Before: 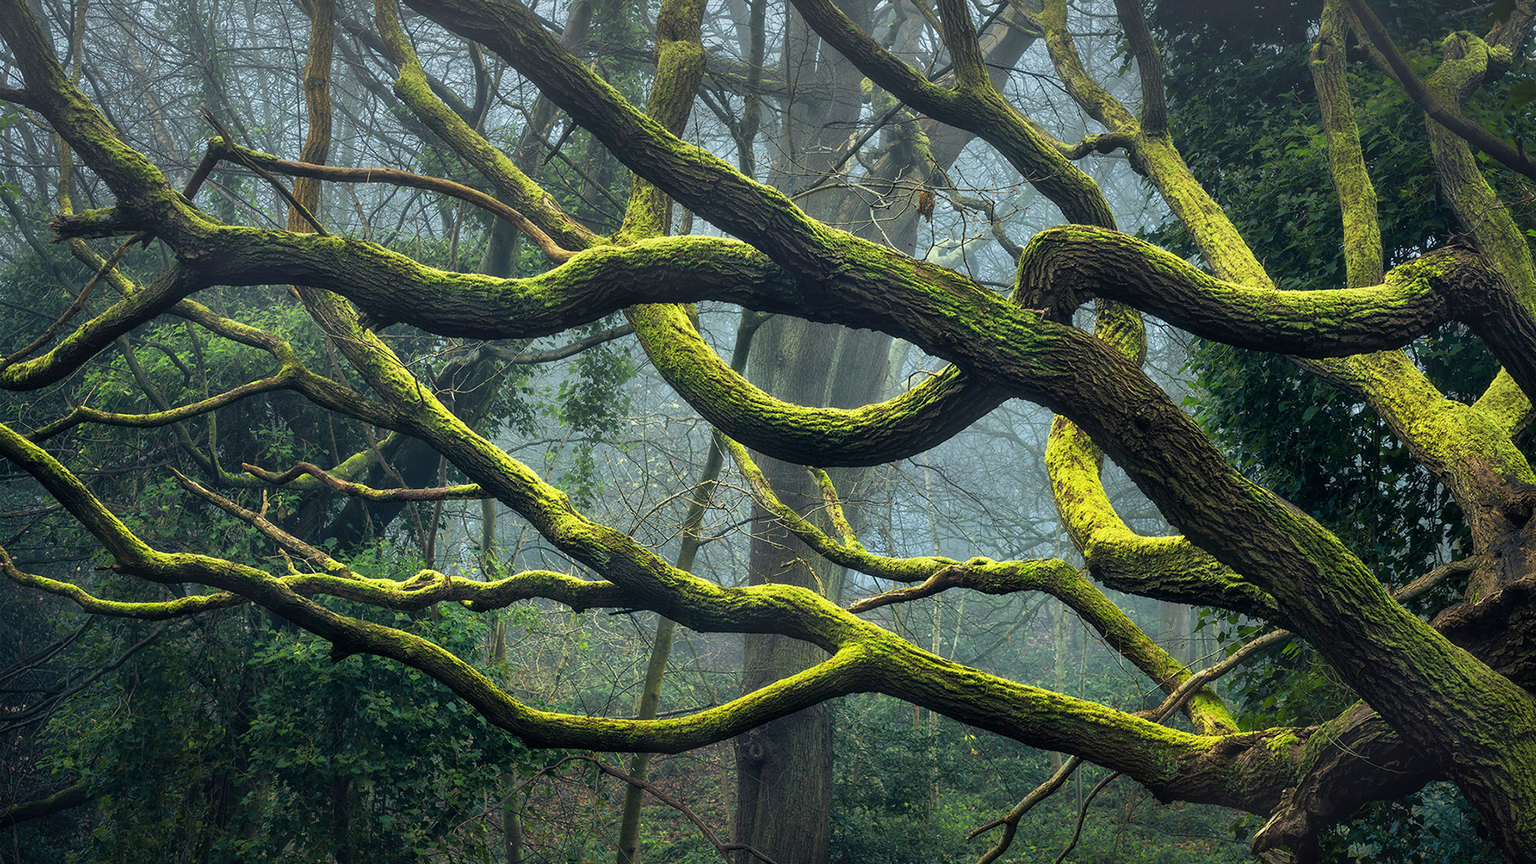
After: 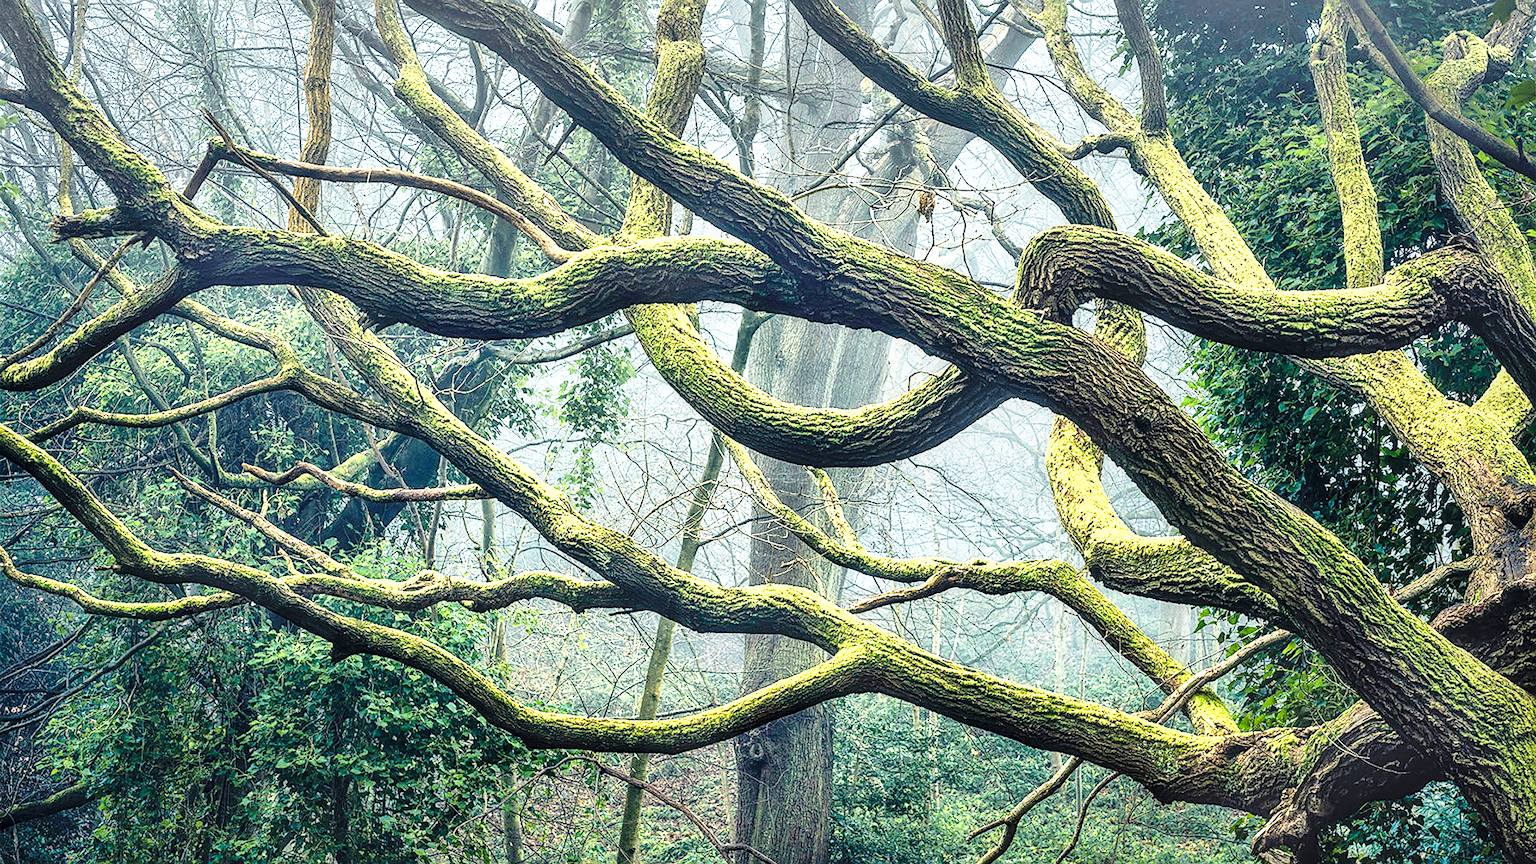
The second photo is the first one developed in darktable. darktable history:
base curve: curves: ch0 [(0, 0) (0.028, 0.03) (0.105, 0.232) (0.387, 0.748) (0.754, 0.968) (1, 1)], preserve colors none
exposure: black level correction 0, exposure 1.126 EV, compensate exposure bias true, compensate highlight preservation false
tone equalizer: edges refinement/feathering 500, mask exposure compensation -1.57 EV, preserve details no
shadows and highlights: soften with gaussian
sharpen: on, module defaults
local contrast: detail 130%
